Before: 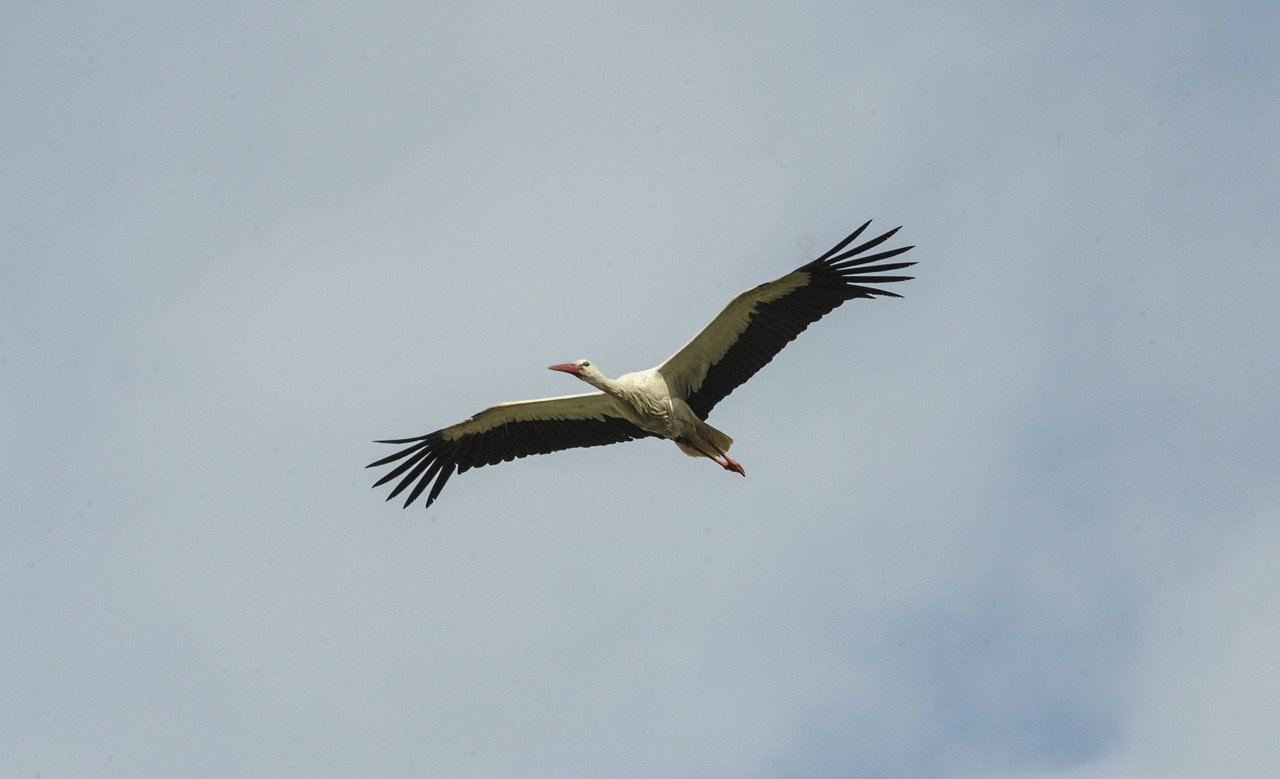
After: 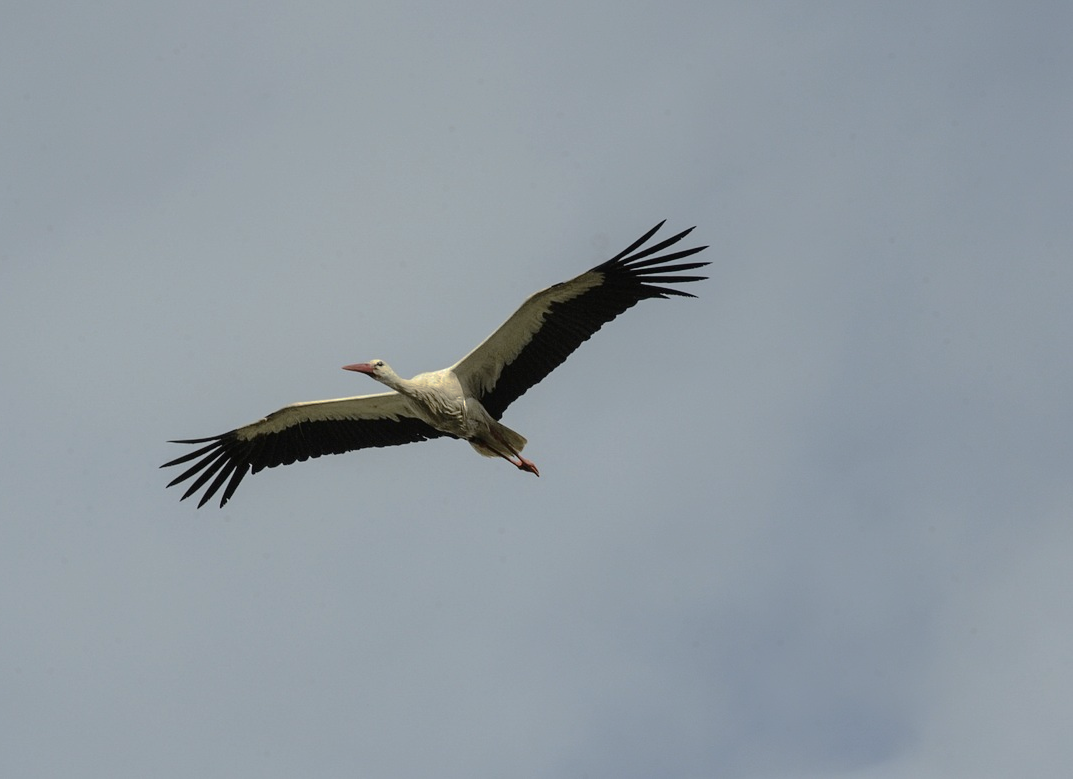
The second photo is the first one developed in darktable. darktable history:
base curve: curves: ch0 [(0, 0) (0.841, 0.609) (1, 1)], preserve colors none
tone curve: curves: ch0 [(0, 0) (0.003, 0.002) (0.011, 0.007) (0.025, 0.016) (0.044, 0.027) (0.069, 0.045) (0.1, 0.077) (0.136, 0.114) (0.177, 0.166) (0.224, 0.241) (0.277, 0.328) (0.335, 0.413) (0.399, 0.498) (0.468, 0.572) (0.543, 0.638) (0.623, 0.711) (0.709, 0.786) (0.801, 0.853) (0.898, 0.929) (1, 1)], color space Lab, independent channels, preserve colors none
crop: left 16.098%
